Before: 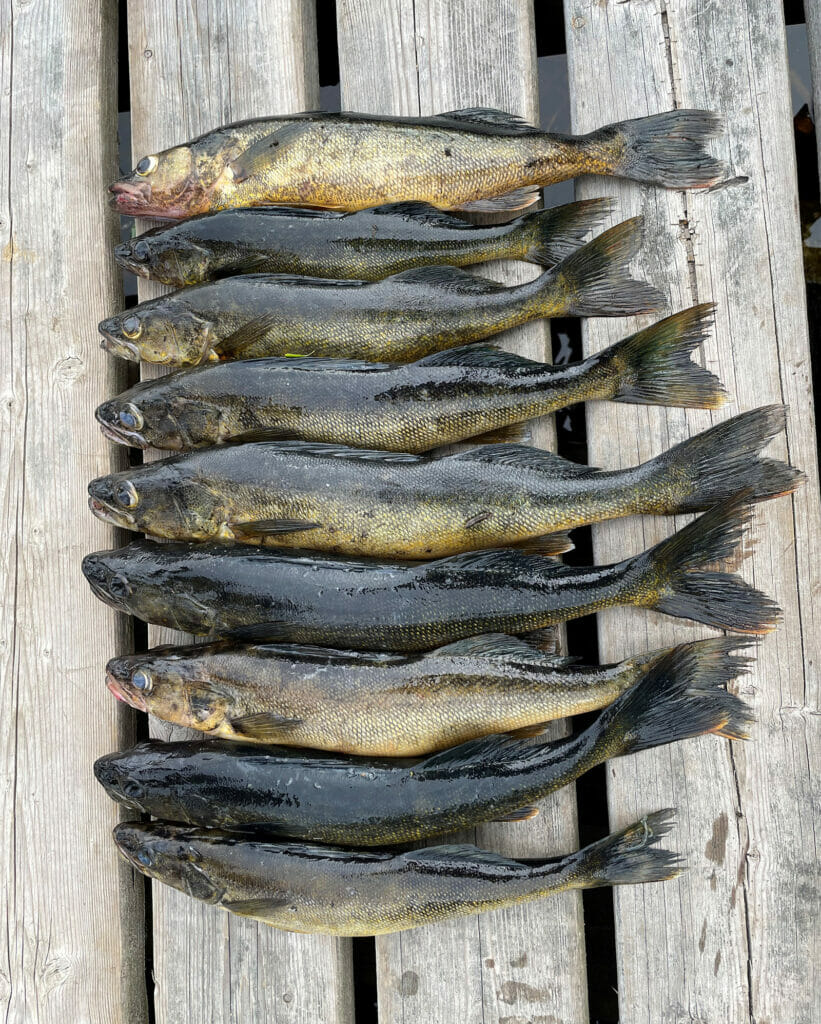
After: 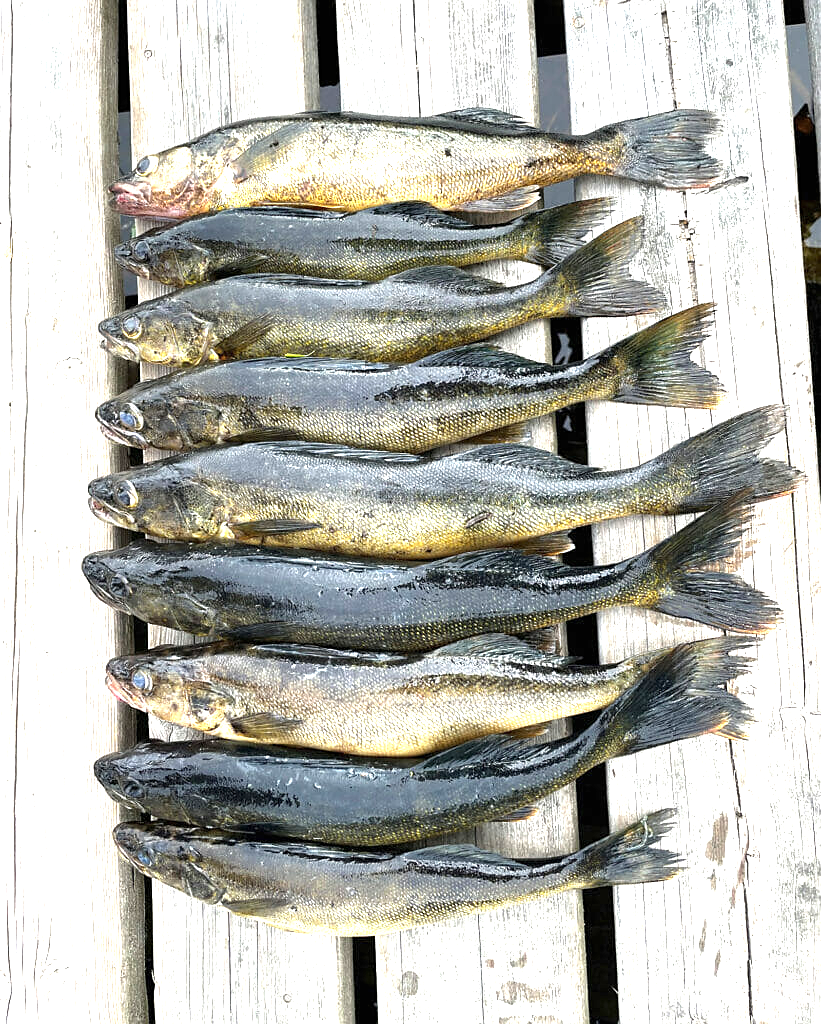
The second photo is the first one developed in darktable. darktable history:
exposure: black level correction 0, exposure 1.3 EV, compensate highlight preservation false
sharpen: radius 1.559, amount 0.373, threshold 1.271
base curve: curves: ch0 [(0, 0) (0.74, 0.67) (1, 1)]
